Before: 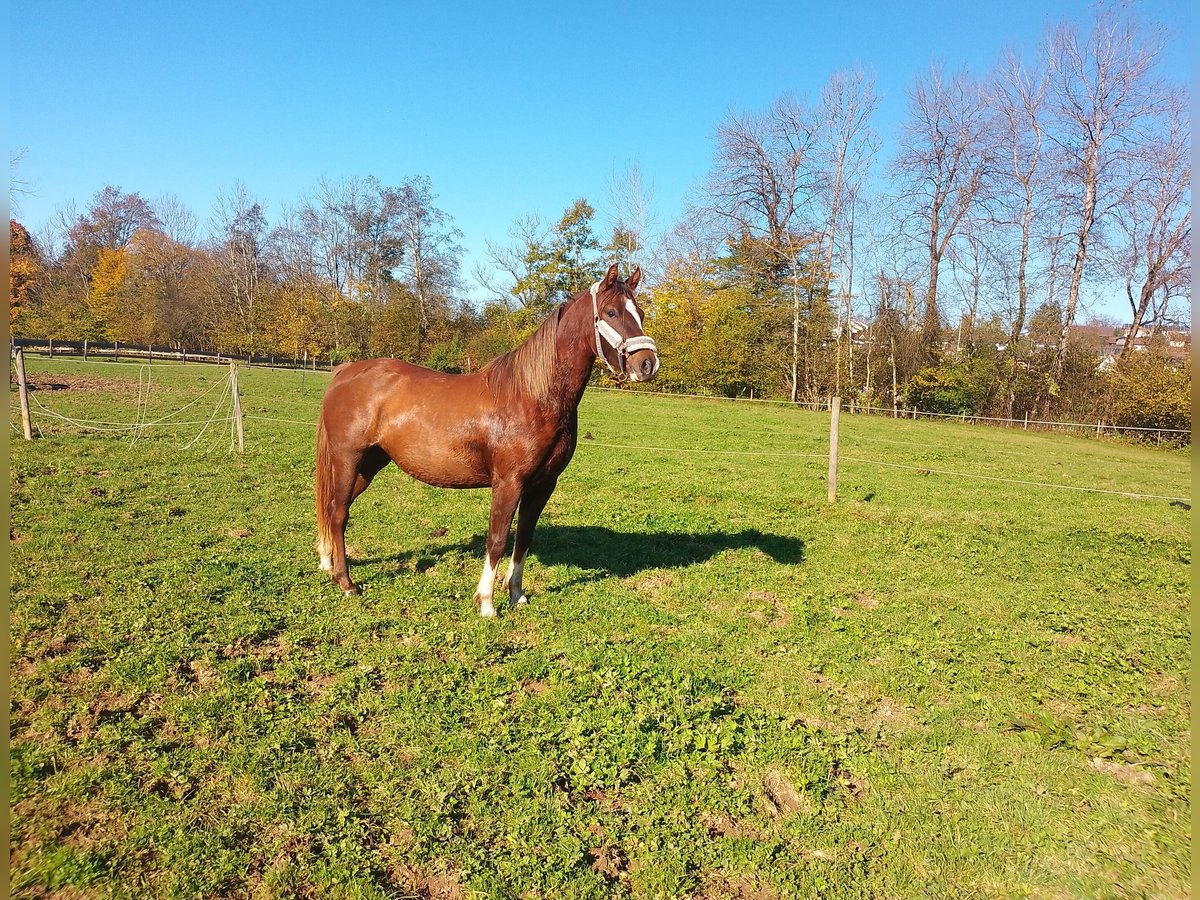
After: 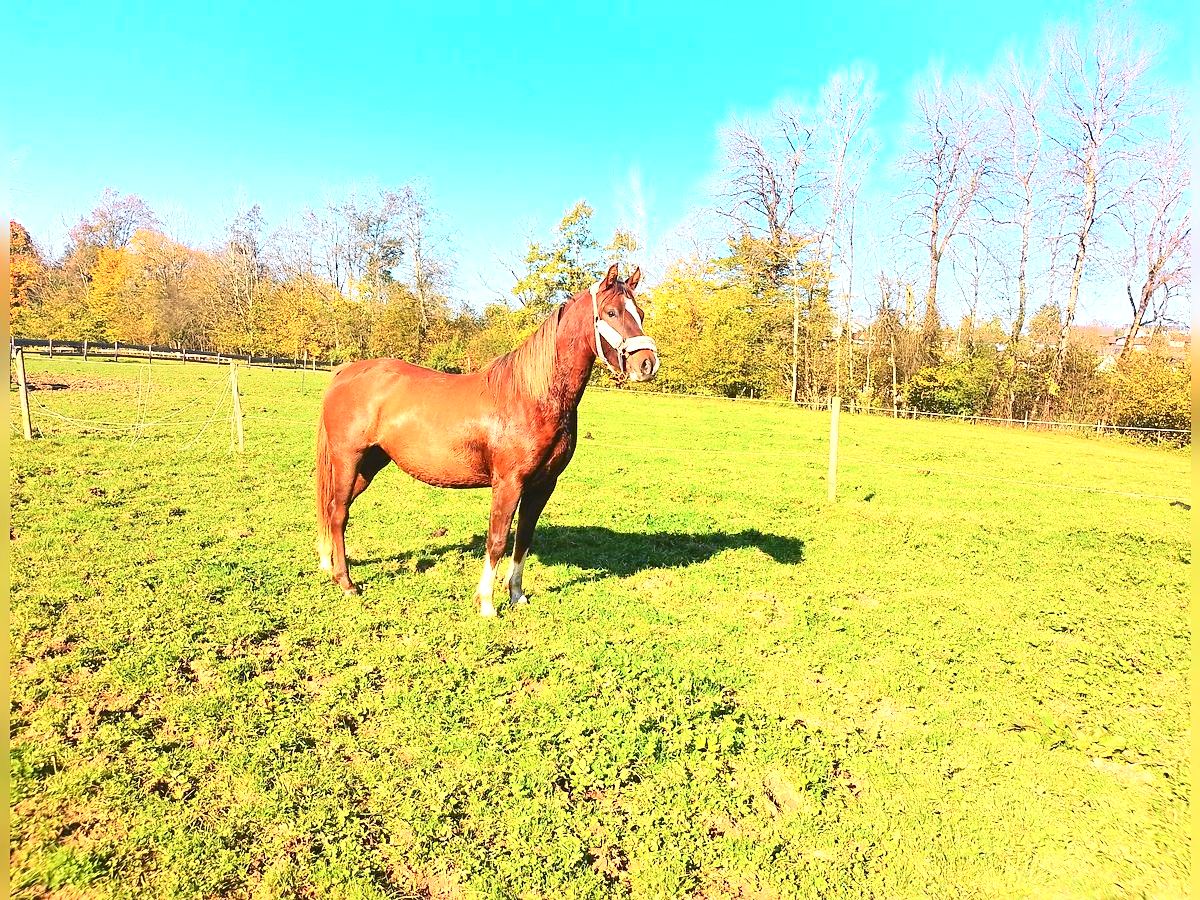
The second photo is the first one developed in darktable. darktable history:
sharpen: amount 0.2
exposure: black level correction 0, exposure 1.2 EV, compensate exposure bias true, compensate highlight preservation false
tone curve: curves: ch0 [(0, 0.028) (0.037, 0.05) (0.123, 0.114) (0.19, 0.176) (0.269, 0.27) (0.48, 0.57) (0.595, 0.695) (0.718, 0.823) (0.855, 0.913) (1, 0.982)]; ch1 [(0, 0) (0.243, 0.245) (0.422, 0.415) (0.493, 0.495) (0.508, 0.506) (0.536, 0.538) (0.569, 0.58) (0.611, 0.644) (0.769, 0.807) (1, 1)]; ch2 [(0, 0) (0.249, 0.216) (0.349, 0.321) (0.424, 0.442) (0.476, 0.483) (0.498, 0.499) (0.517, 0.519) (0.532, 0.547) (0.569, 0.608) (0.614, 0.661) (0.706, 0.75) (0.808, 0.809) (0.991, 0.968)], color space Lab, independent channels, preserve colors none
